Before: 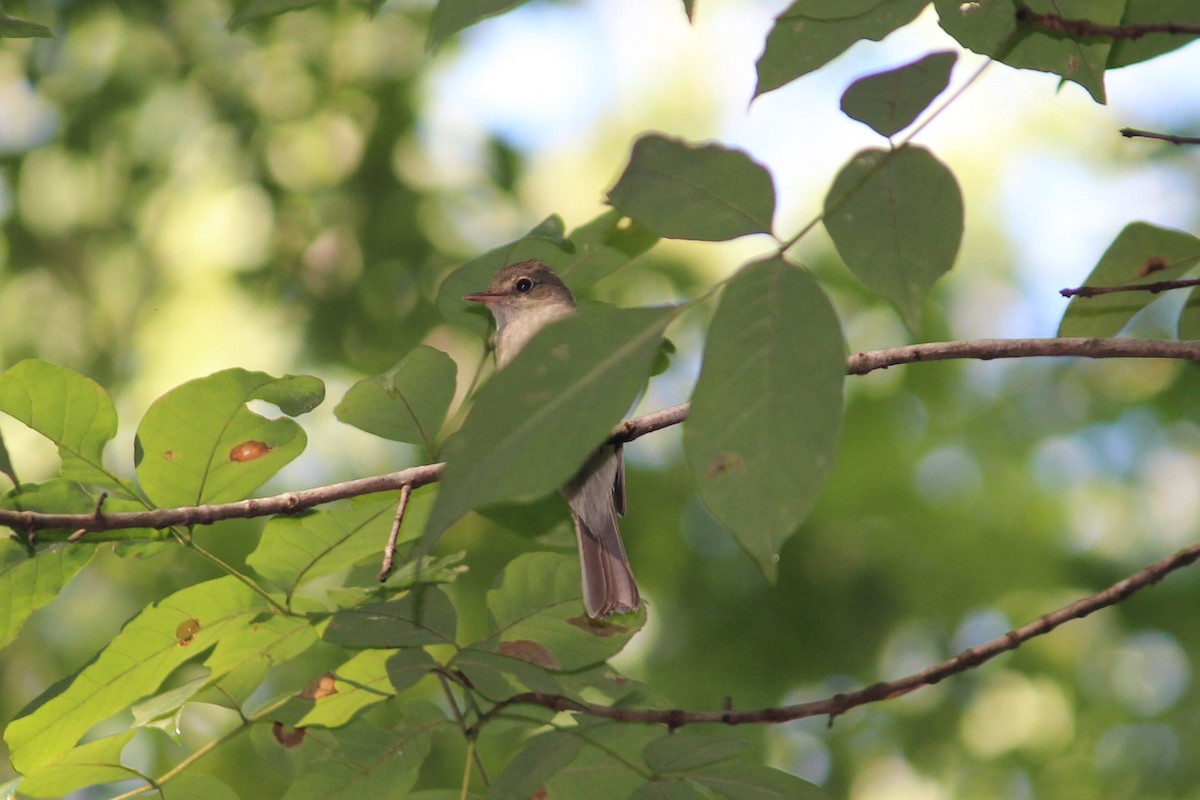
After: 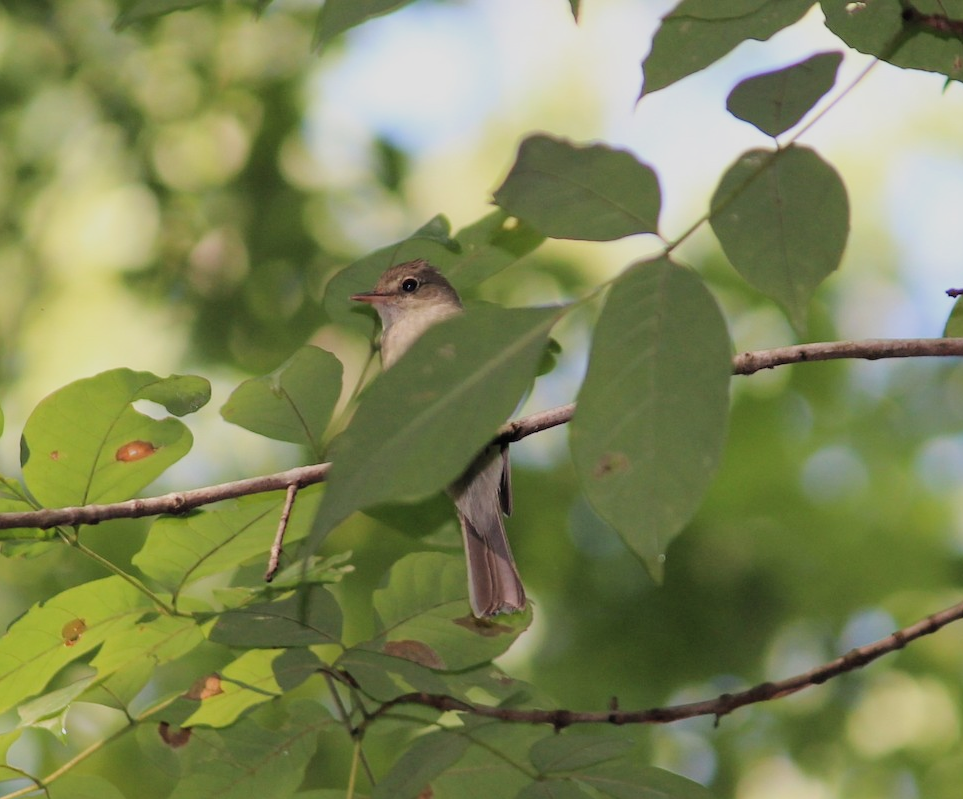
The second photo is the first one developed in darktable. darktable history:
crop and rotate: left 9.548%, right 10.142%
filmic rgb: black relative exposure -8.13 EV, white relative exposure 3.76 EV, hardness 4.45
